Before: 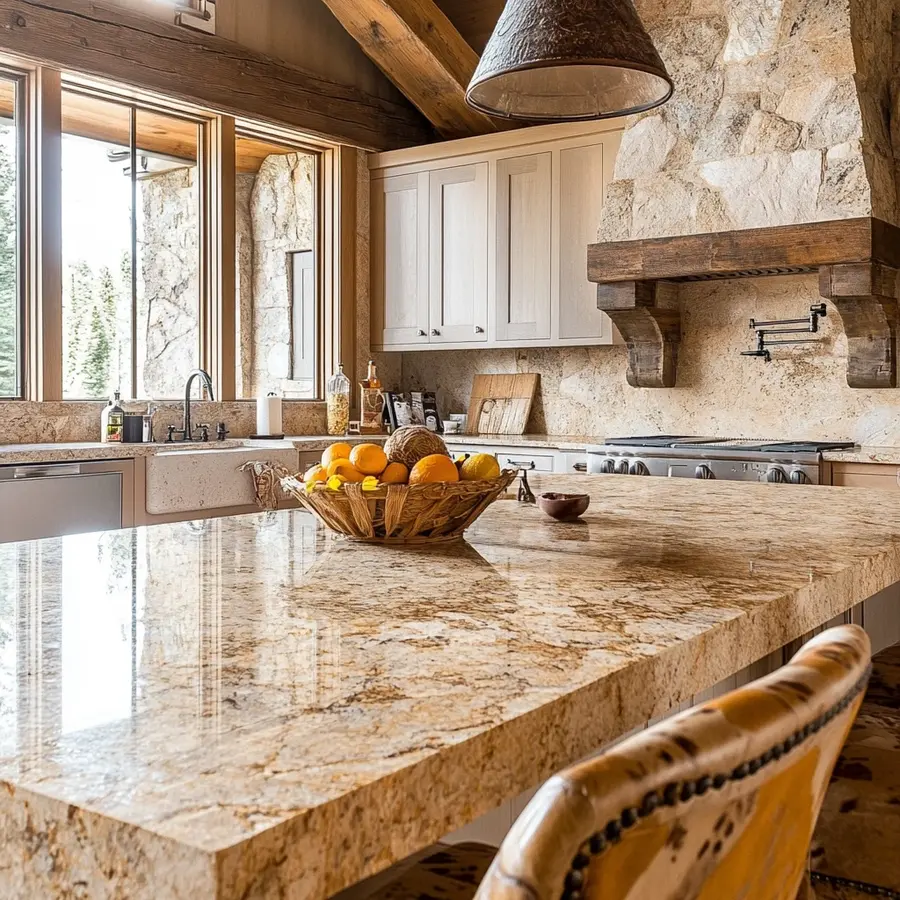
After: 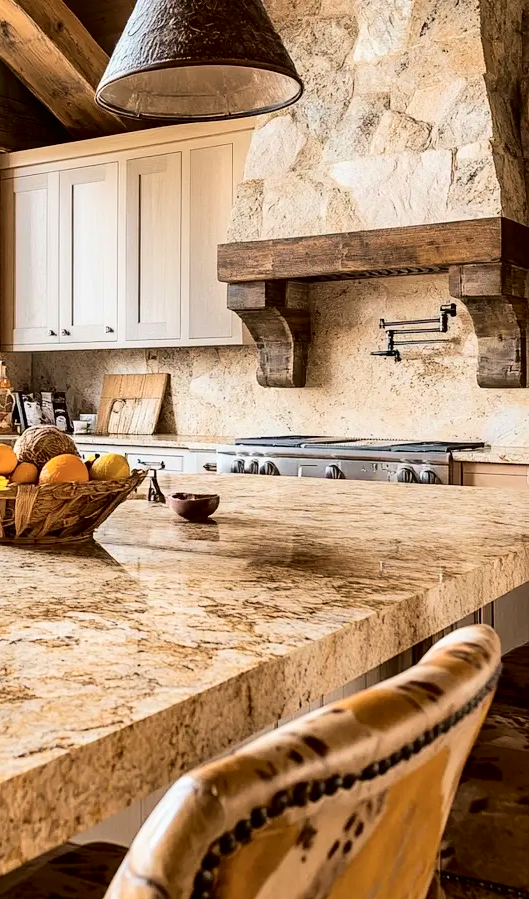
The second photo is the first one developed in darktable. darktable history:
tone curve: curves: ch0 [(0, 0) (0.003, 0.006) (0.011, 0.007) (0.025, 0.009) (0.044, 0.012) (0.069, 0.021) (0.1, 0.036) (0.136, 0.056) (0.177, 0.105) (0.224, 0.165) (0.277, 0.251) (0.335, 0.344) (0.399, 0.439) (0.468, 0.532) (0.543, 0.628) (0.623, 0.718) (0.709, 0.797) (0.801, 0.874) (0.898, 0.943) (1, 1)], color space Lab, independent channels, preserve colors none
crop: left 41.204%
velvia: strength 26.37%
